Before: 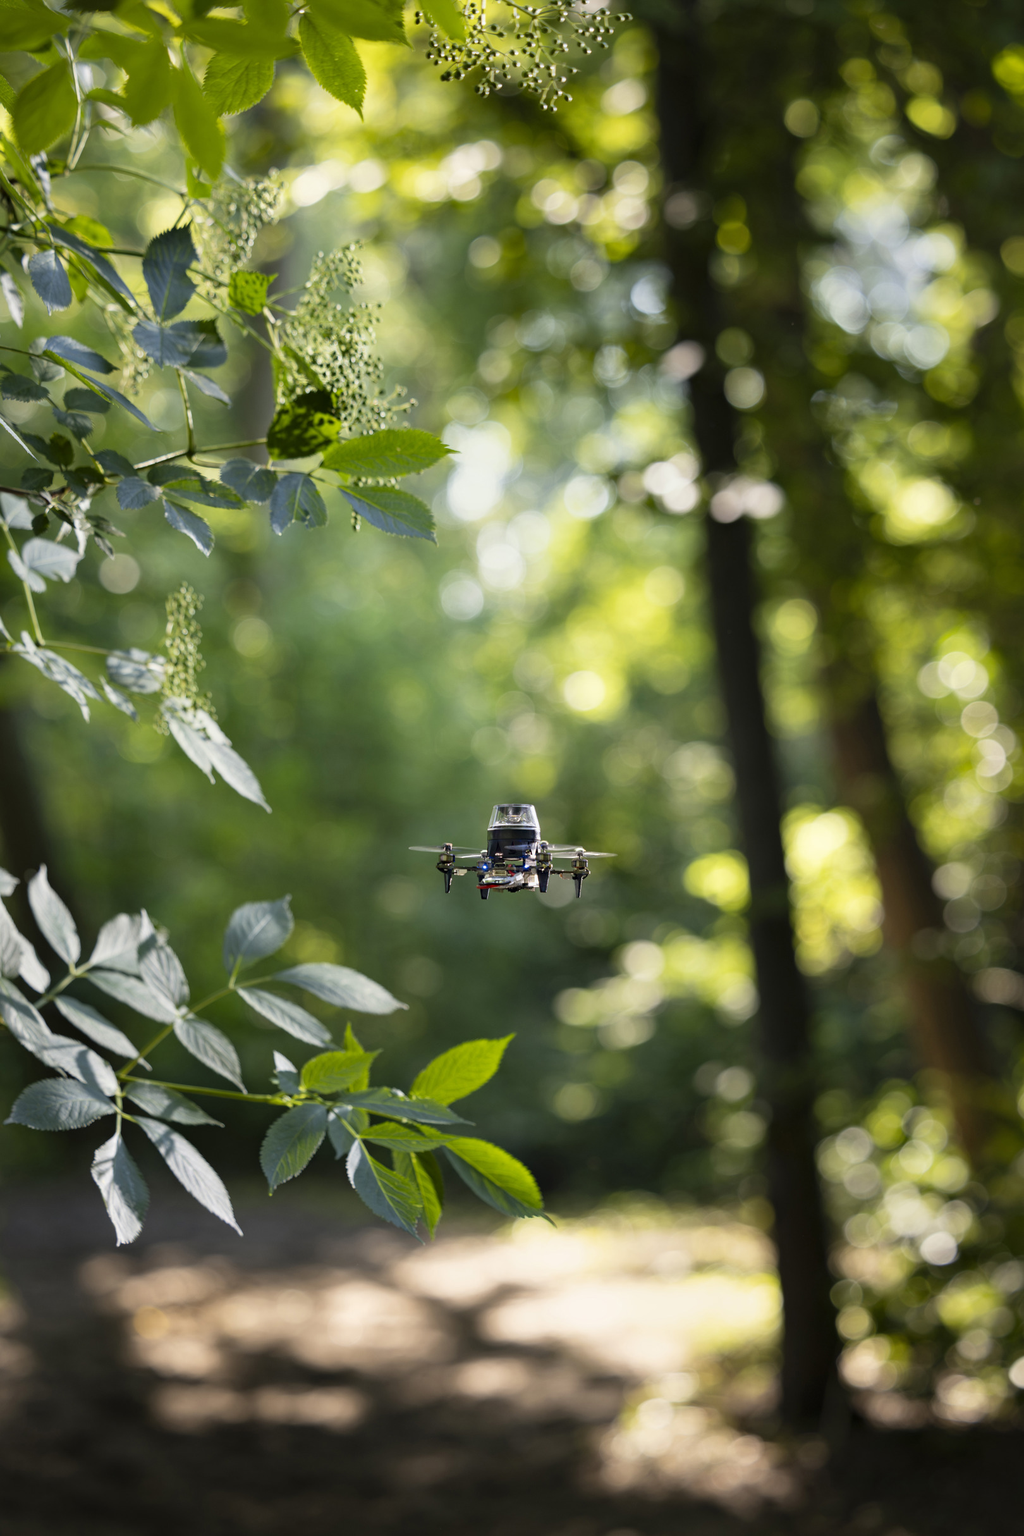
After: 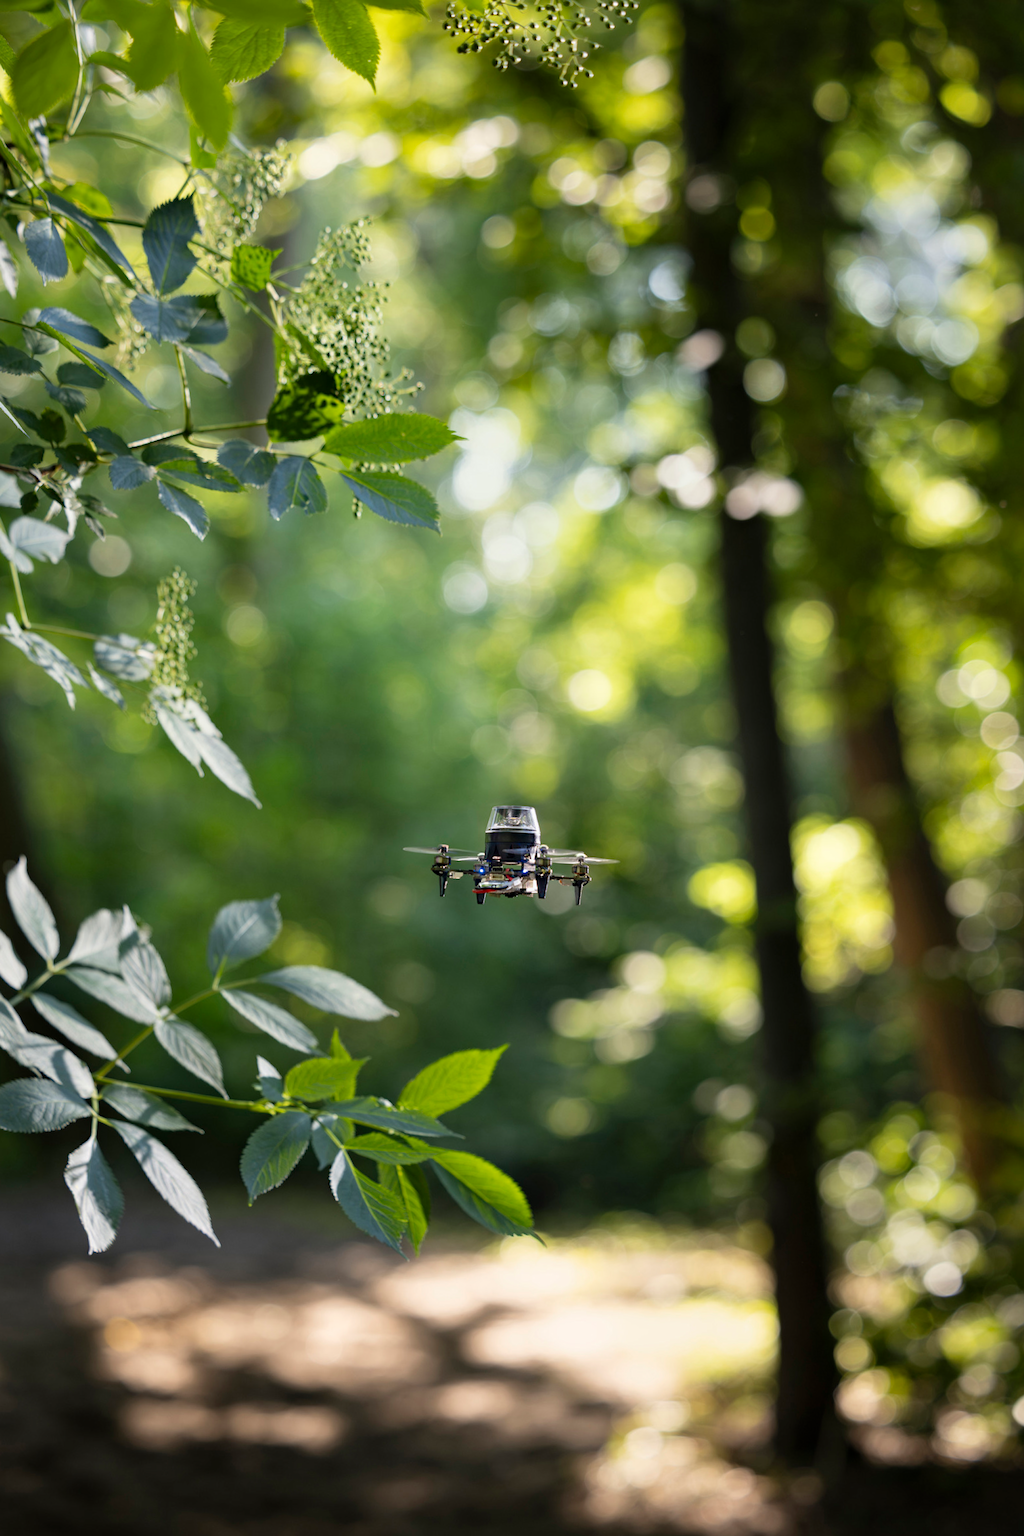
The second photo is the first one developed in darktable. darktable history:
crop and rotate: angle -1.5°
